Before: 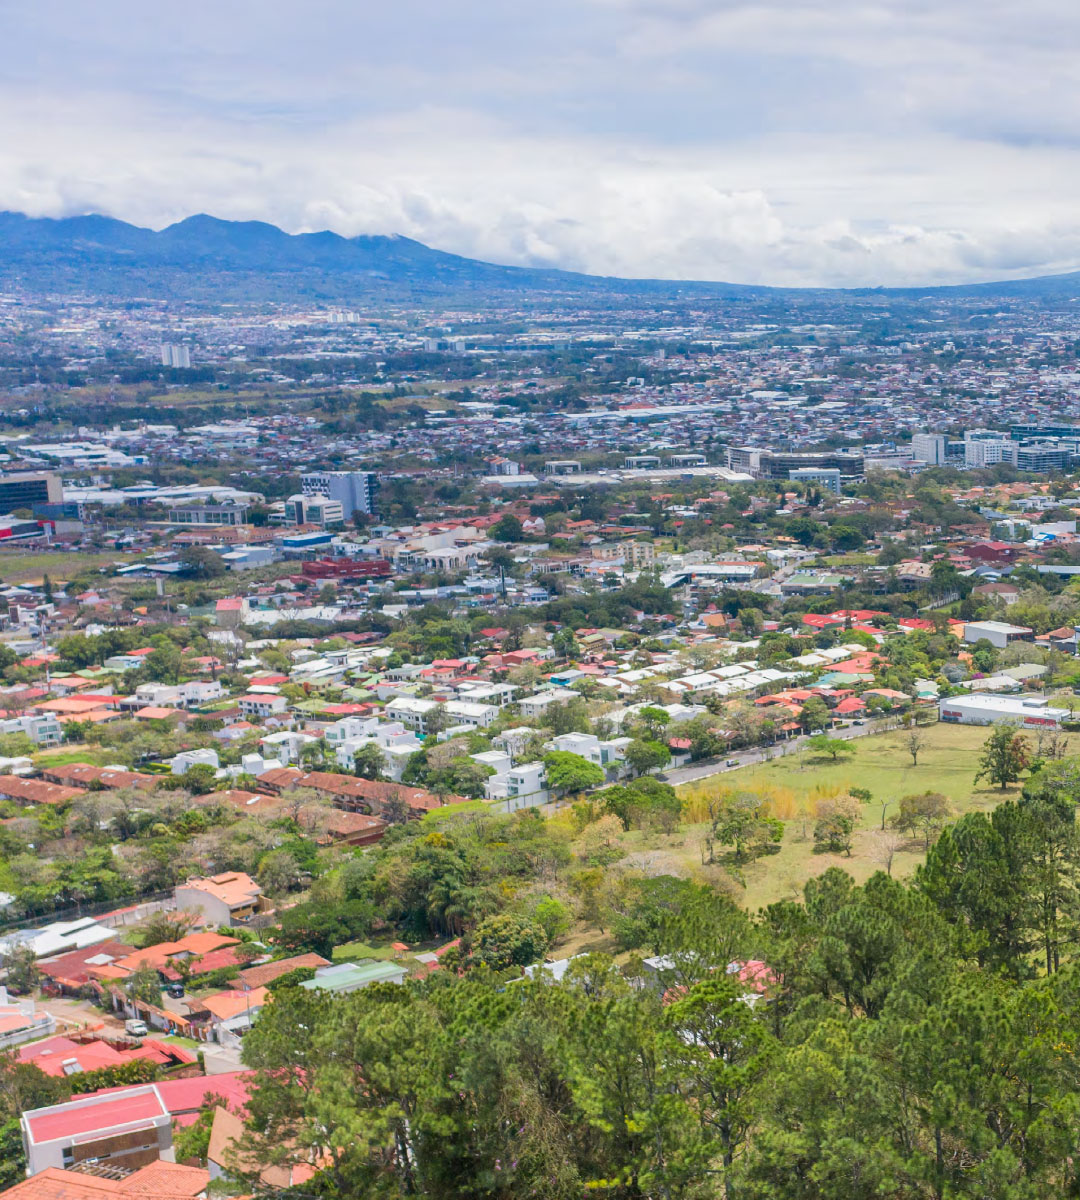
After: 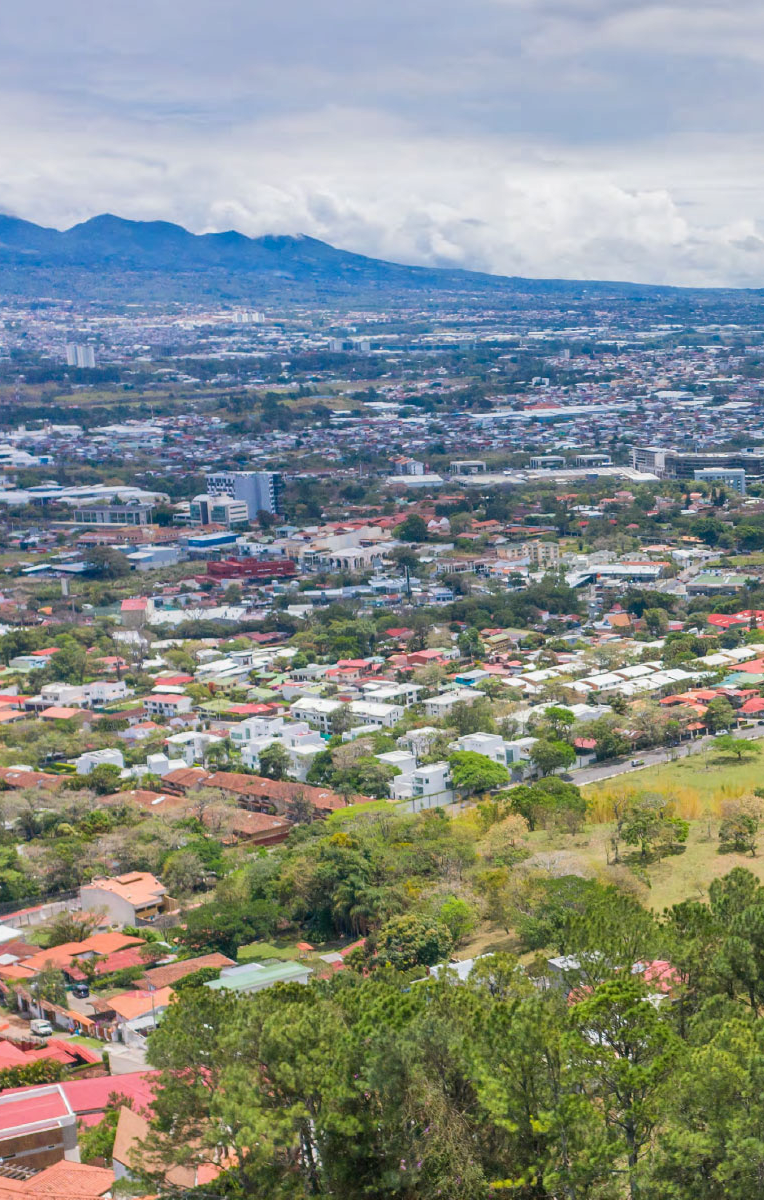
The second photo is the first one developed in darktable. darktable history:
shadows and highlights: shadows 33.62, highlights -46.94, compress 49.67%, soften with gaussian
crop and rotate: left 8.968%, right 20.258%
